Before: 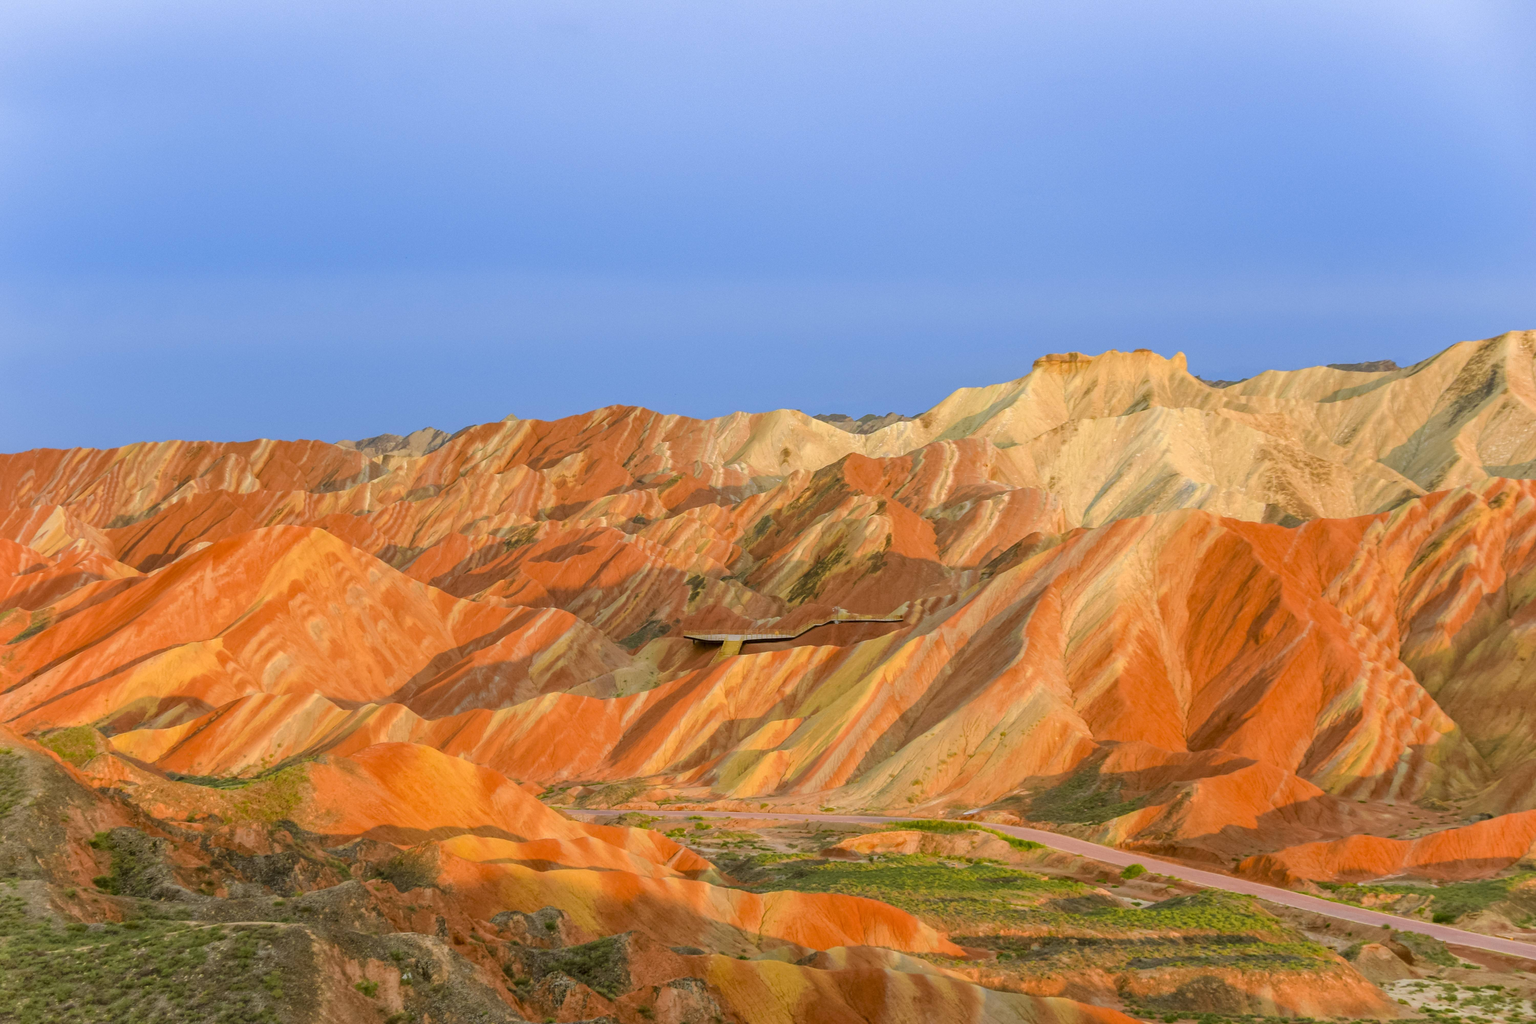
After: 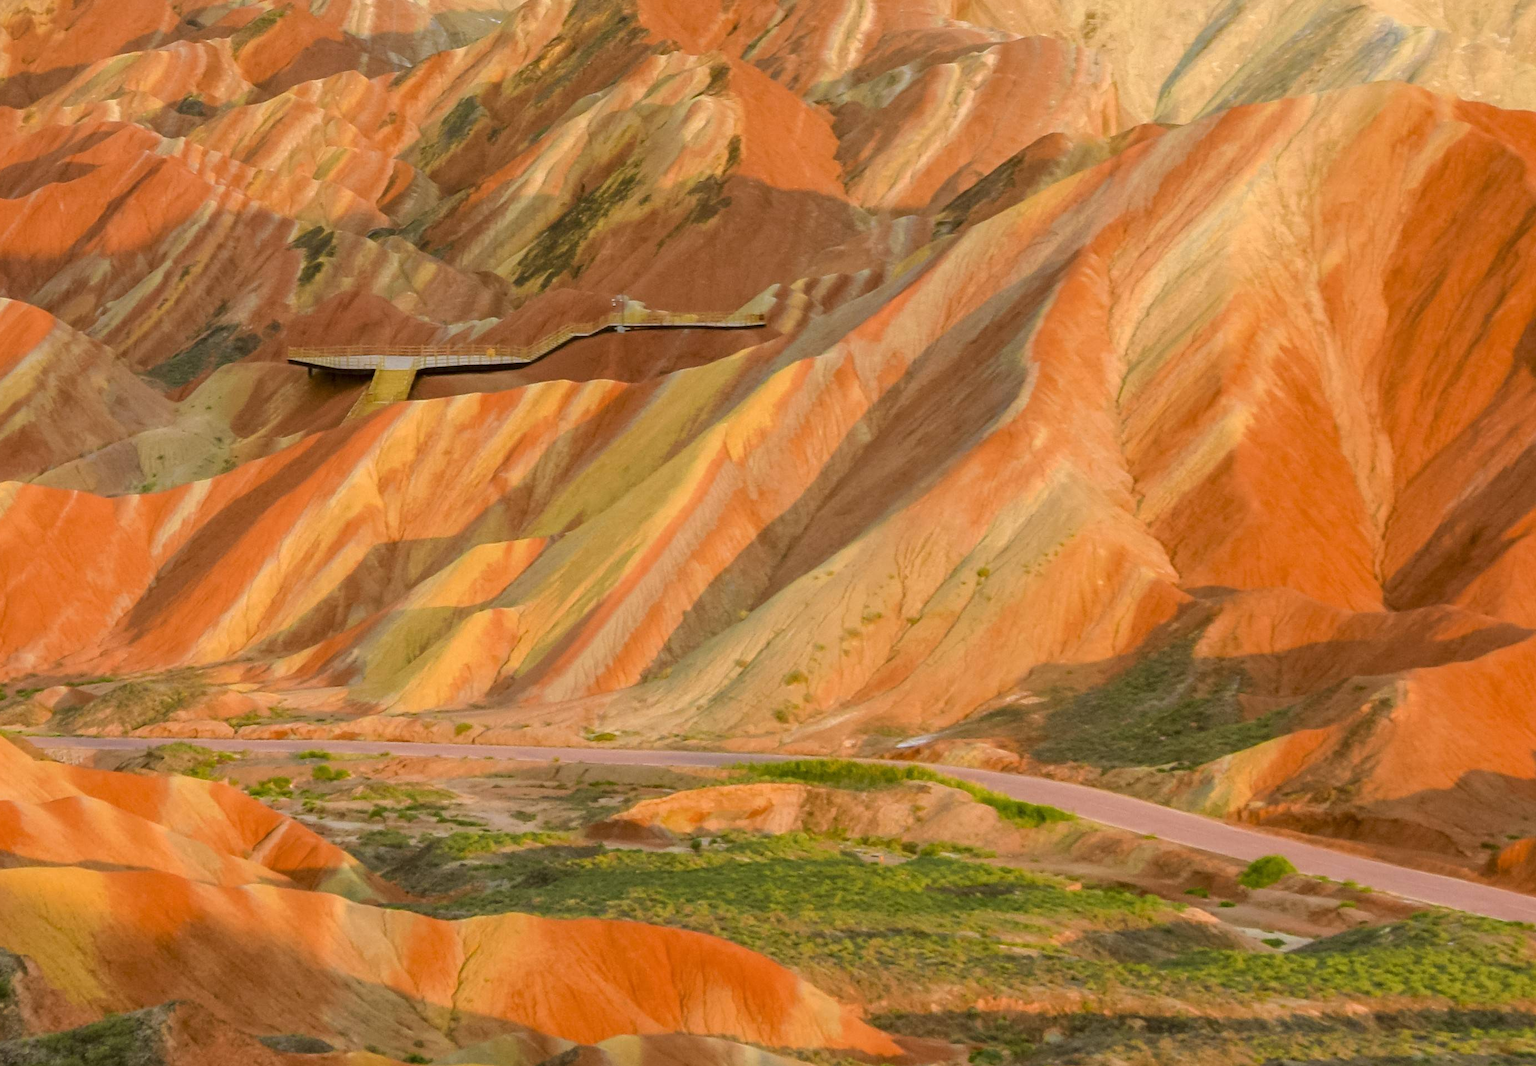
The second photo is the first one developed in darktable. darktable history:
crop: left 35.909%, top 46%, right 18.136%, bottom 6.147%
